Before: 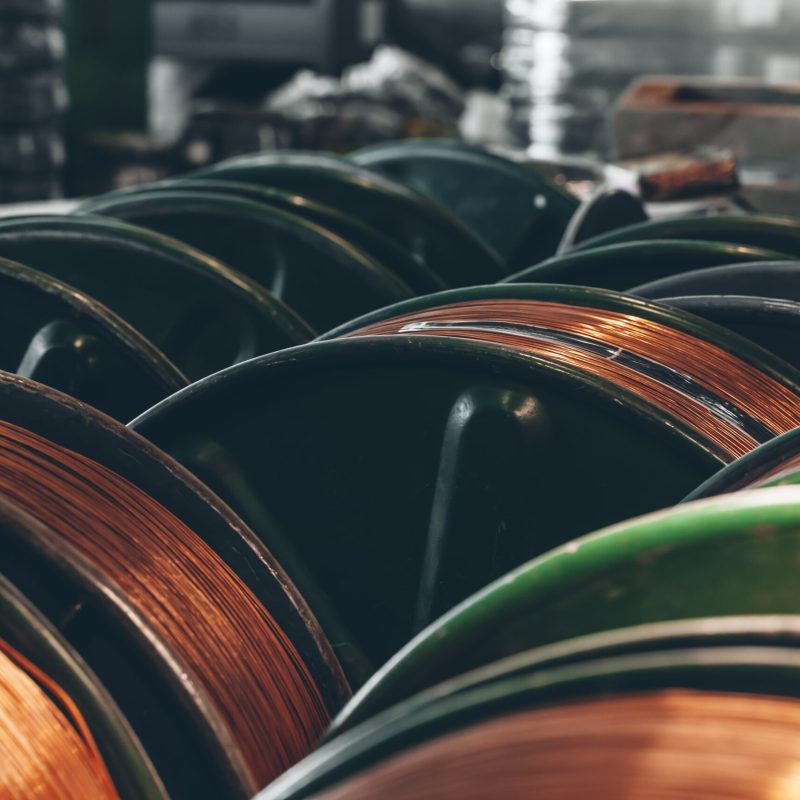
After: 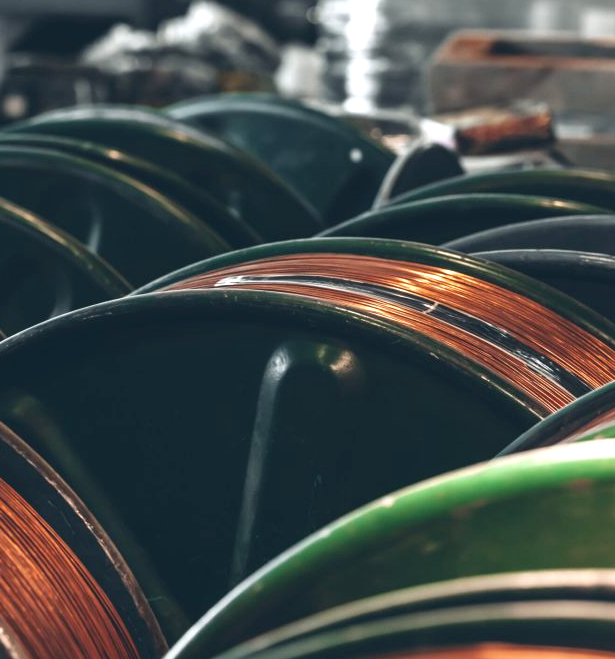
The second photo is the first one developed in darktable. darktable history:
levels: levels [0, 0.43, 0.859]
crop: left 23.115%, top 5.83%, bottom 11.675%
